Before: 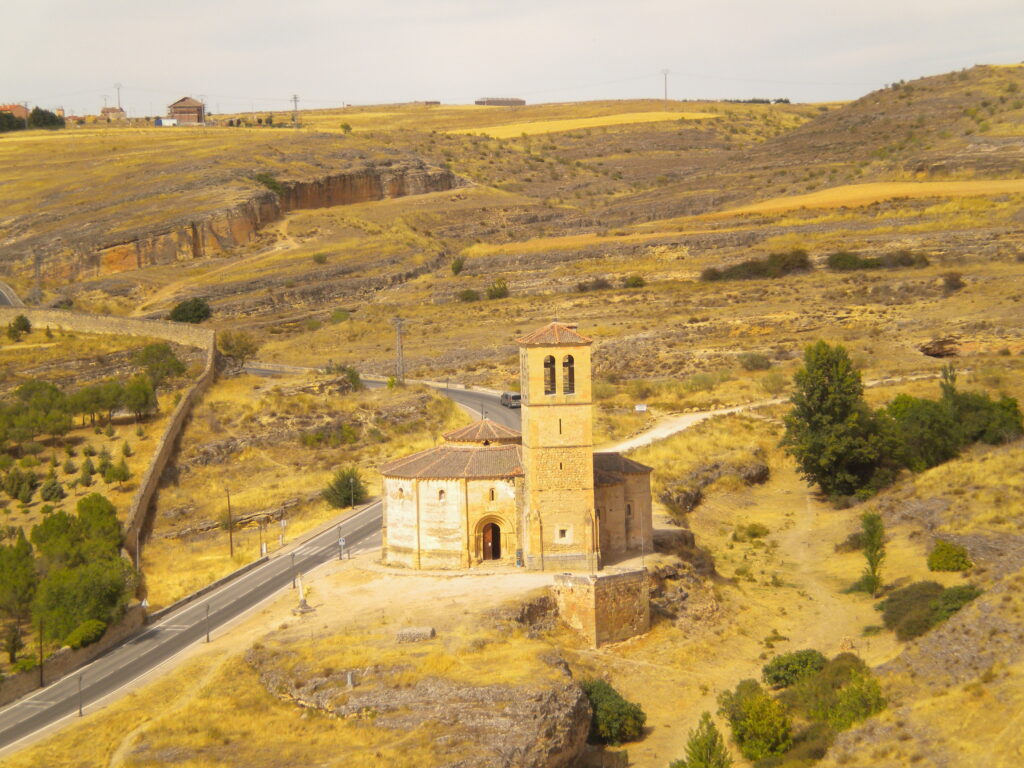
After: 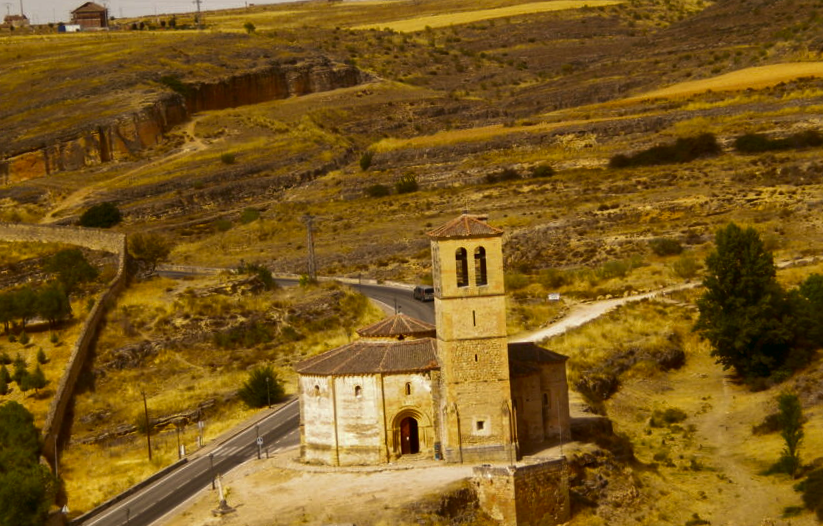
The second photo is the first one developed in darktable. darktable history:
shadows and highlights: soften with gaussian
color balance: lift [1, 0.998, 1.001, 1.002], gamma [1, 1.02, 1, 0.98], gain [1, 1.02, 1.003, 0.98]
rotate and perspective: rotation -2°, crop left 0.022, crop right 0.978, crop top 0.049, crop bottom 0.951
crop: left 7.856%, top 11.836%, right 10.12%, bottom 15.387%
contrast brightness saturation: brightness -0.52
